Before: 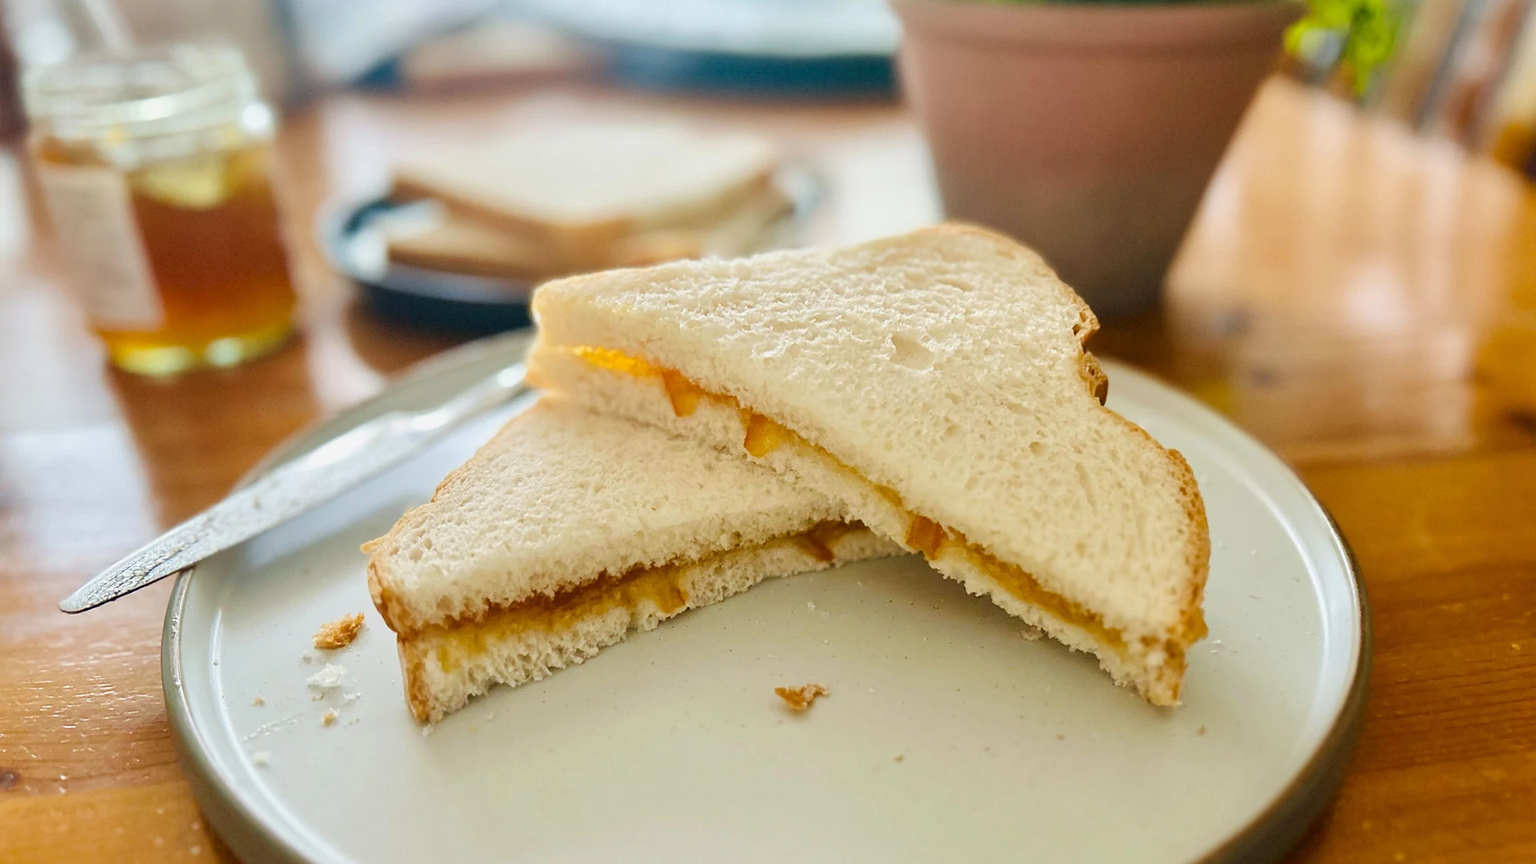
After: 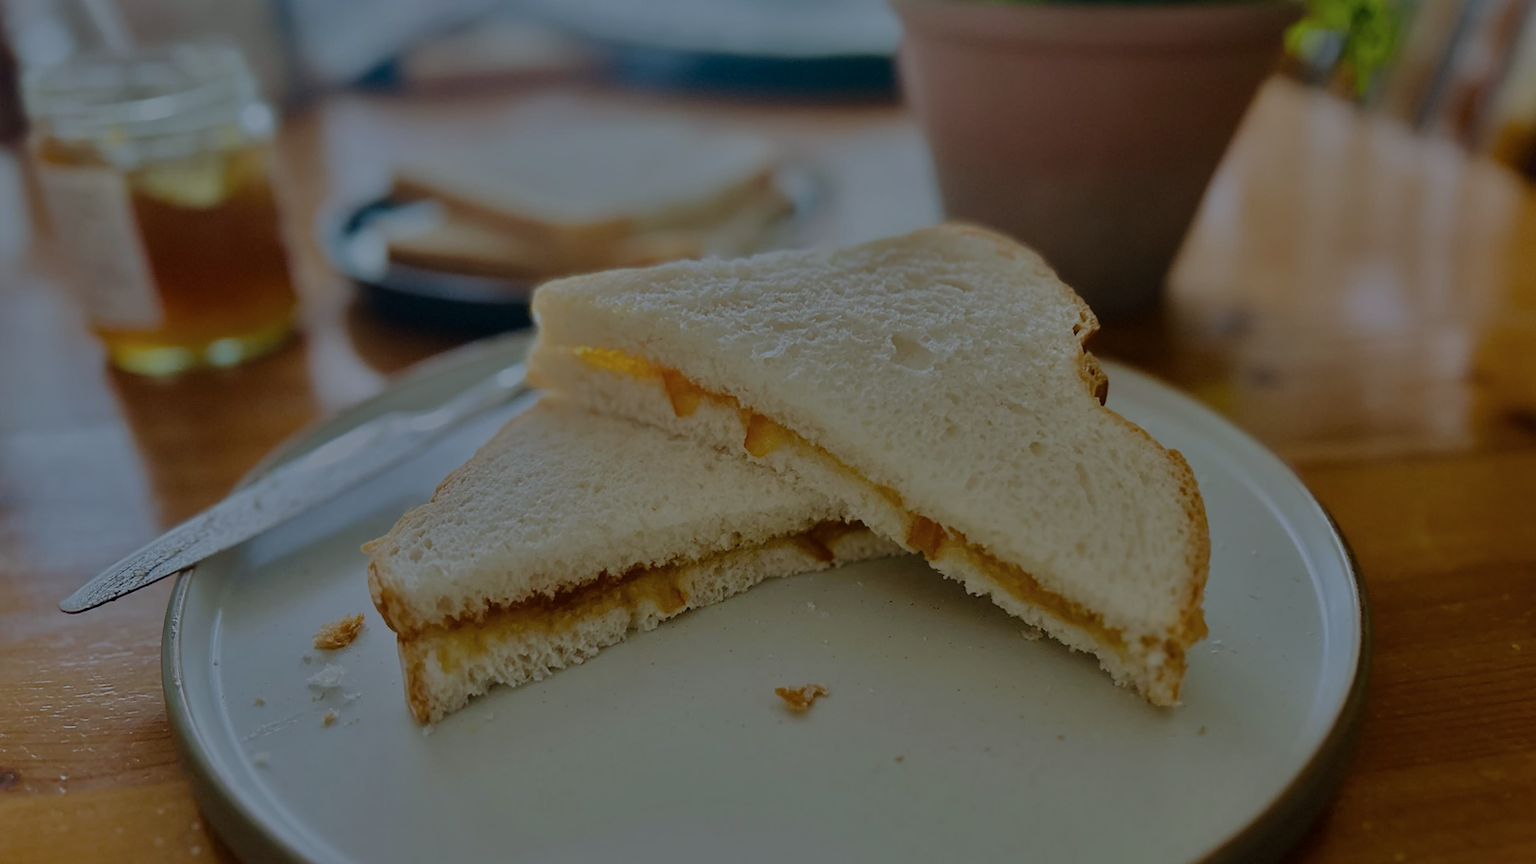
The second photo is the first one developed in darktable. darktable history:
color calibration: x 0.37, y 0.382, temperature 4313.32 K
tone equalizer: -8 EV -2 EV, -7 EV -2 EV, -6 EV -2 EV, -5 EV -2 EV, -4 EV -2 EV, -3 EV -2 EV, -2 EV -2 EV, -1 EV -1.63 EV, +0 EV -2 EV
